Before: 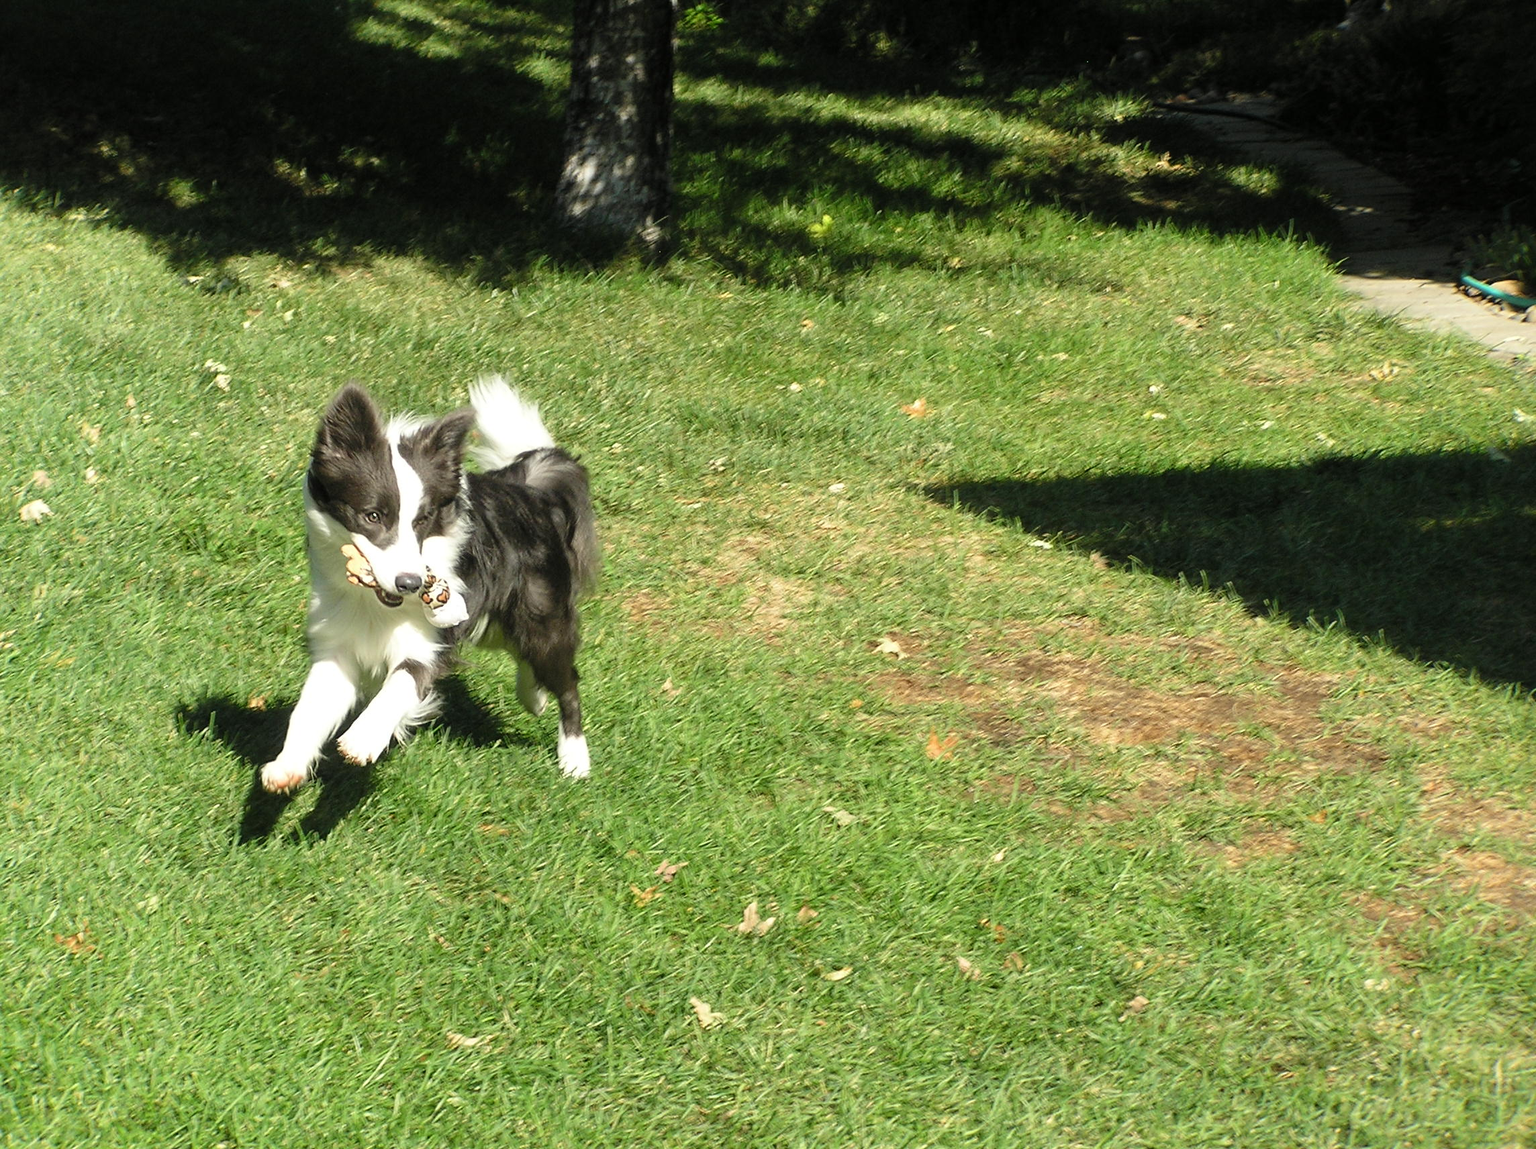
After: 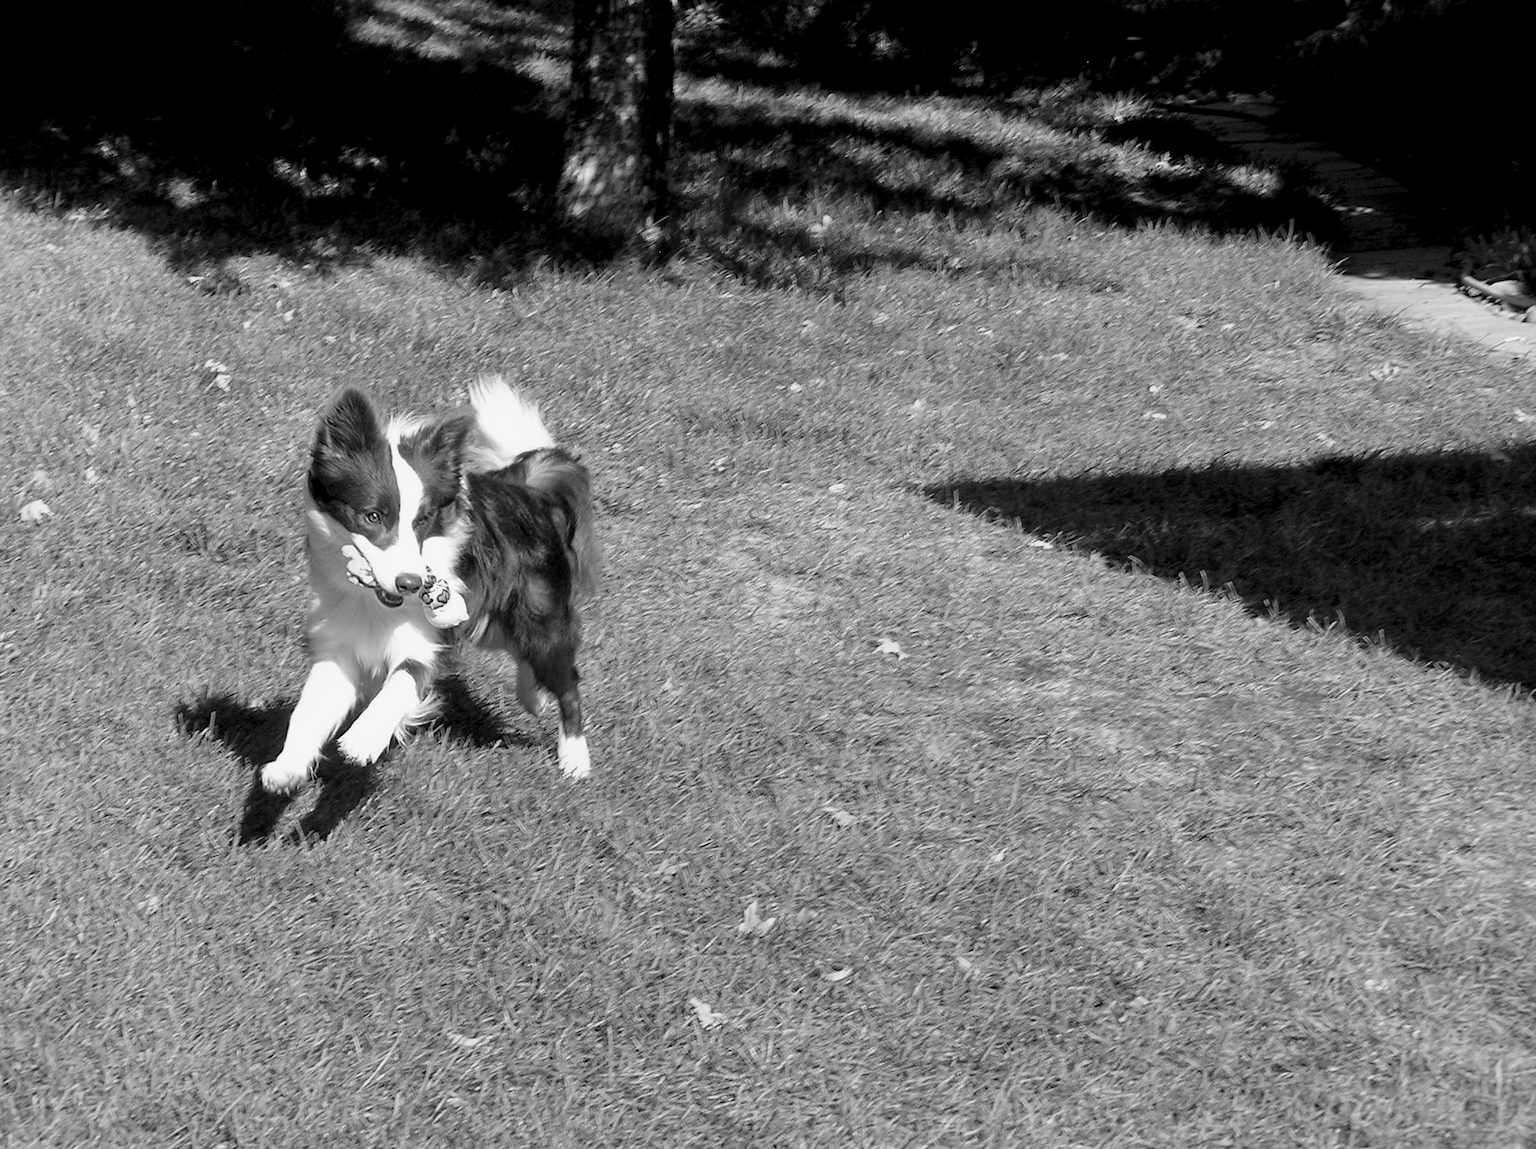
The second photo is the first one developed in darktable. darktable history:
levels: levels [0.055, 0.477, 0.9]
exposure: black level correction 0.002, exposure -0.1 EV, compensate highlight preservation false
monochrome: size 1
tone equalizer: -8 EV 0.25 EV, -7 EV 0.417 EV, -6 EV 0.417 EV, -5 EV 0.25 EV, -3 EV -0.25 EV, -2 EV -0.417 EV, -1 EV -0.417 EV, +0 EV -0.25 EV, edges refinement/feathering 500, mask exposure compensation -1.57 EV, preserve details guided filter
